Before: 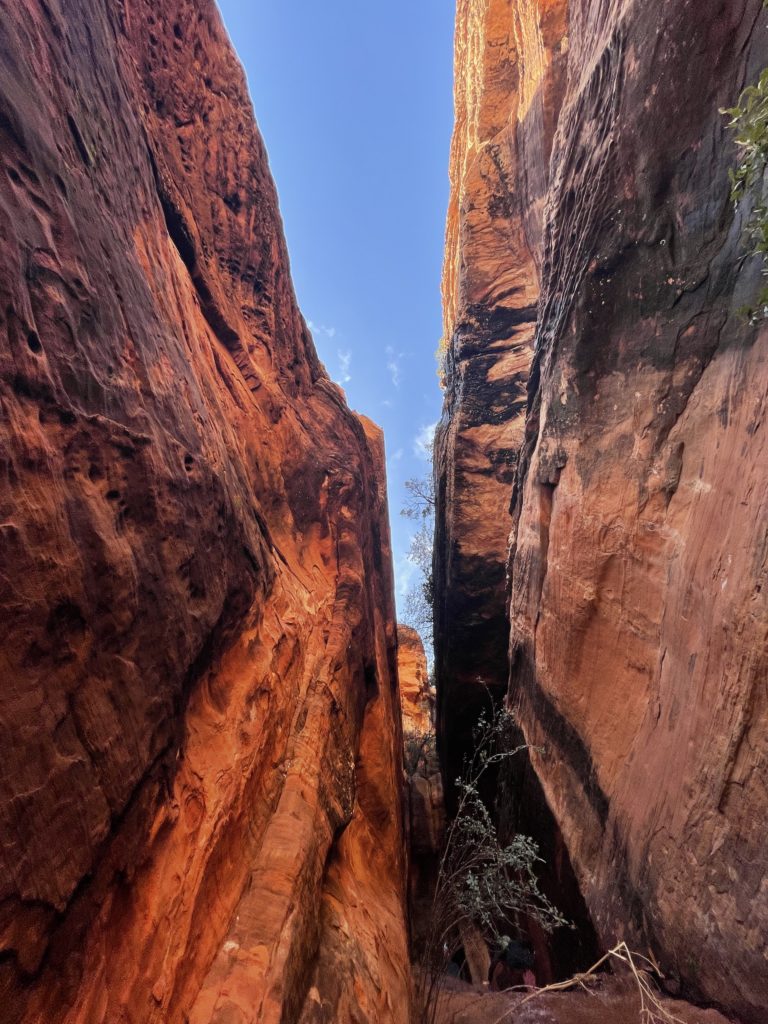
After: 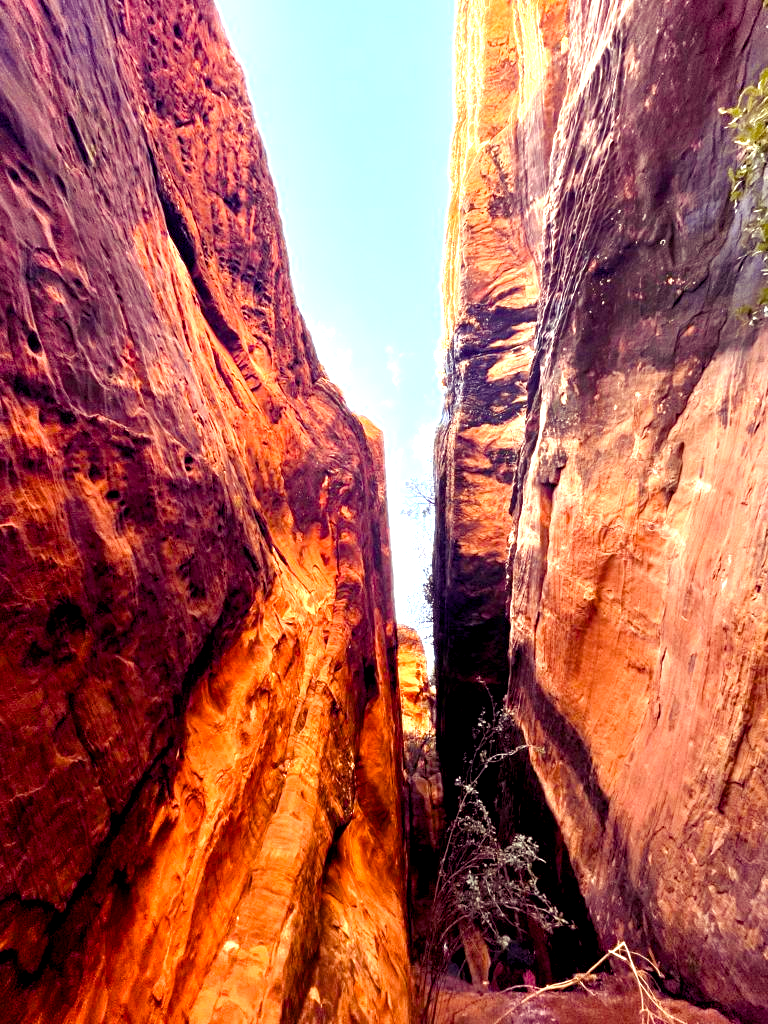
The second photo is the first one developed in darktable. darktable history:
exposure: black level correction 0, exposure 1.2 EV, compensate exposure bias true, compensate highlight preservation false
color balance rgb: shadows lift › luminance -21.66%, shadows lift › chroma 8.98%, shadows lift › hue 283.37°, power › chroma 1.55%, power › hue 25.59°, highlights gain › luminance 6.08%, highlights gain › chroma 2.55%, highlights gain › hue 90°, global offset › luminance -0.87%, perceptual saturation grading › global saturation 27.49%, perceptual saturation grading › highlights -28.39%, perceptual saturation grading › mid-tones 15.22%, perceptual saturation grading › shadows 33.98%, perceptual brilliance grading › highlights 10%, perceptual brilliance grading › mid-tones 5%
